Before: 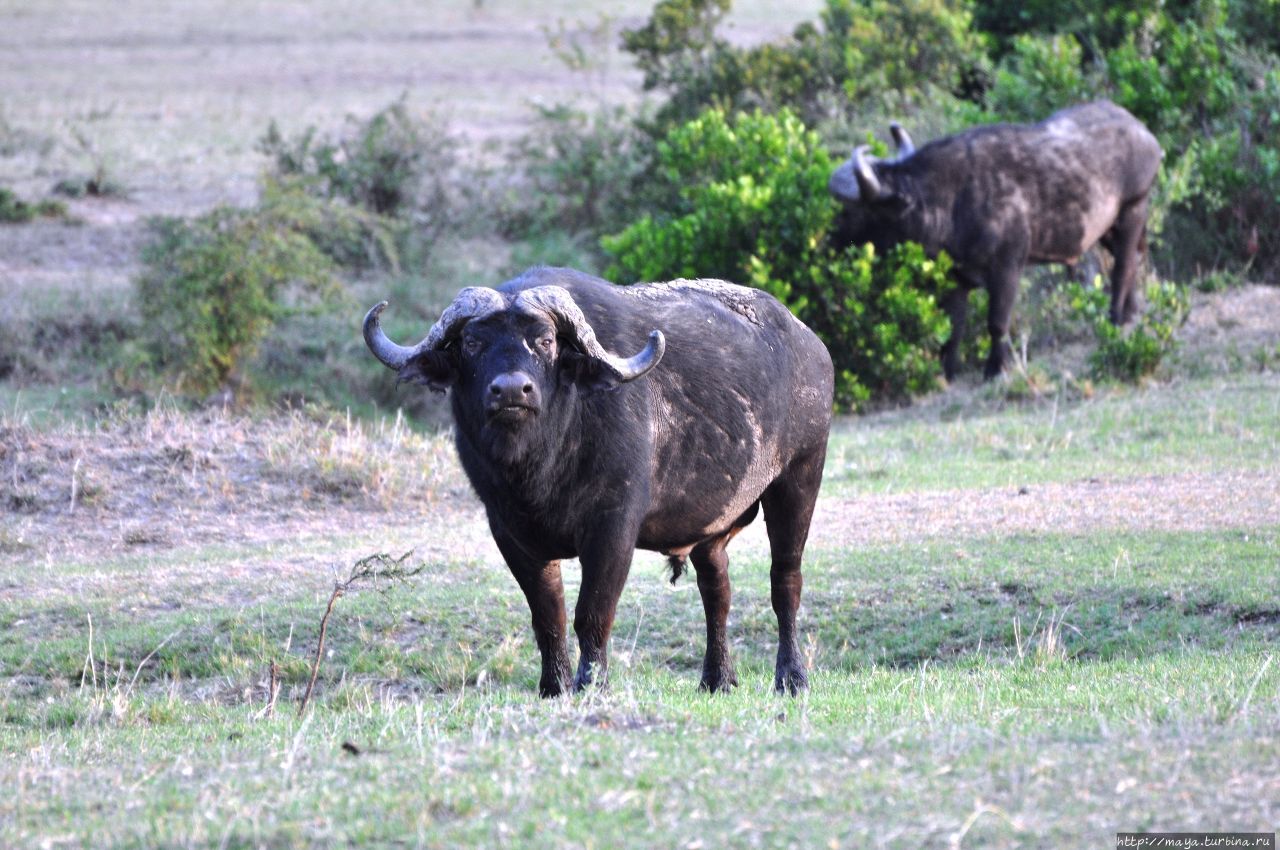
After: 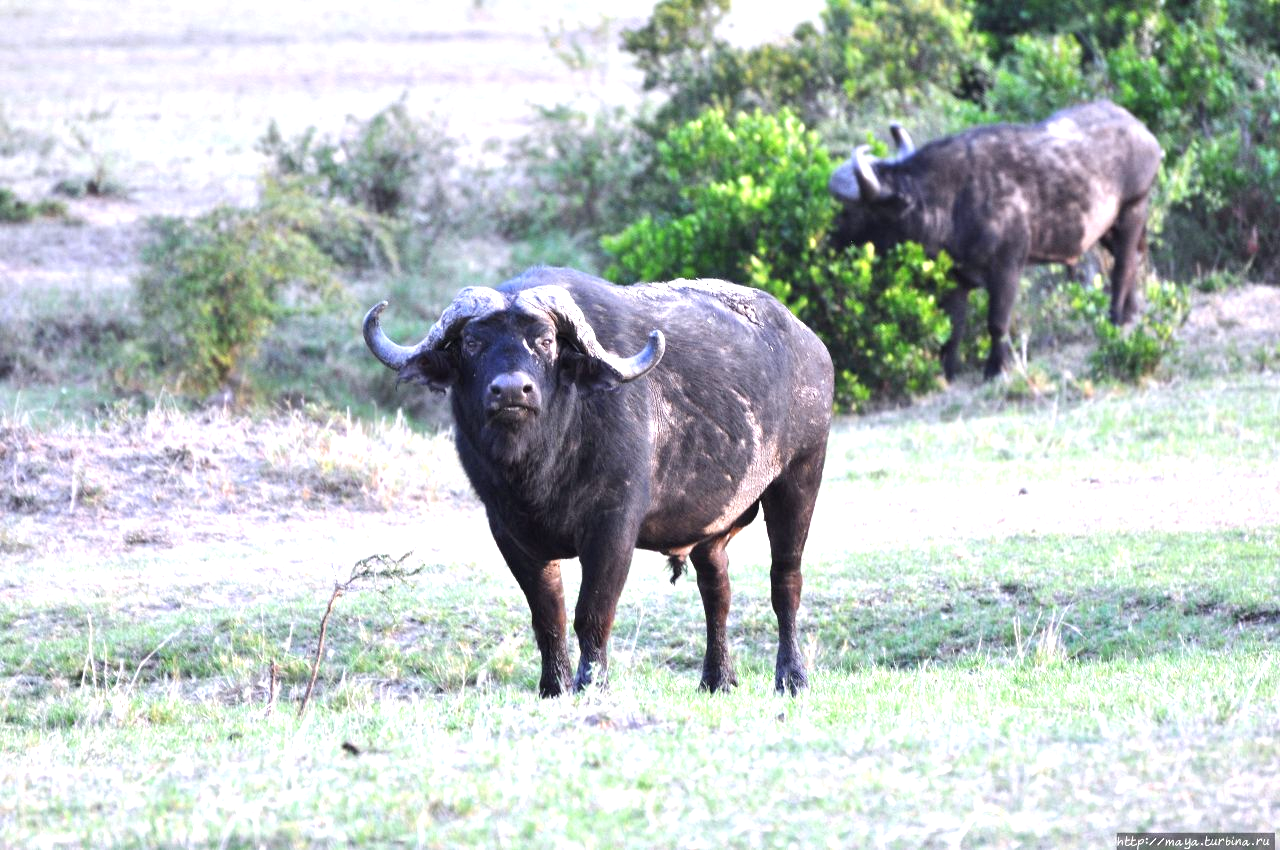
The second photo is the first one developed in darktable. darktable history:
exposure: exposure 0.773 EV, compensate highlight preservation false
